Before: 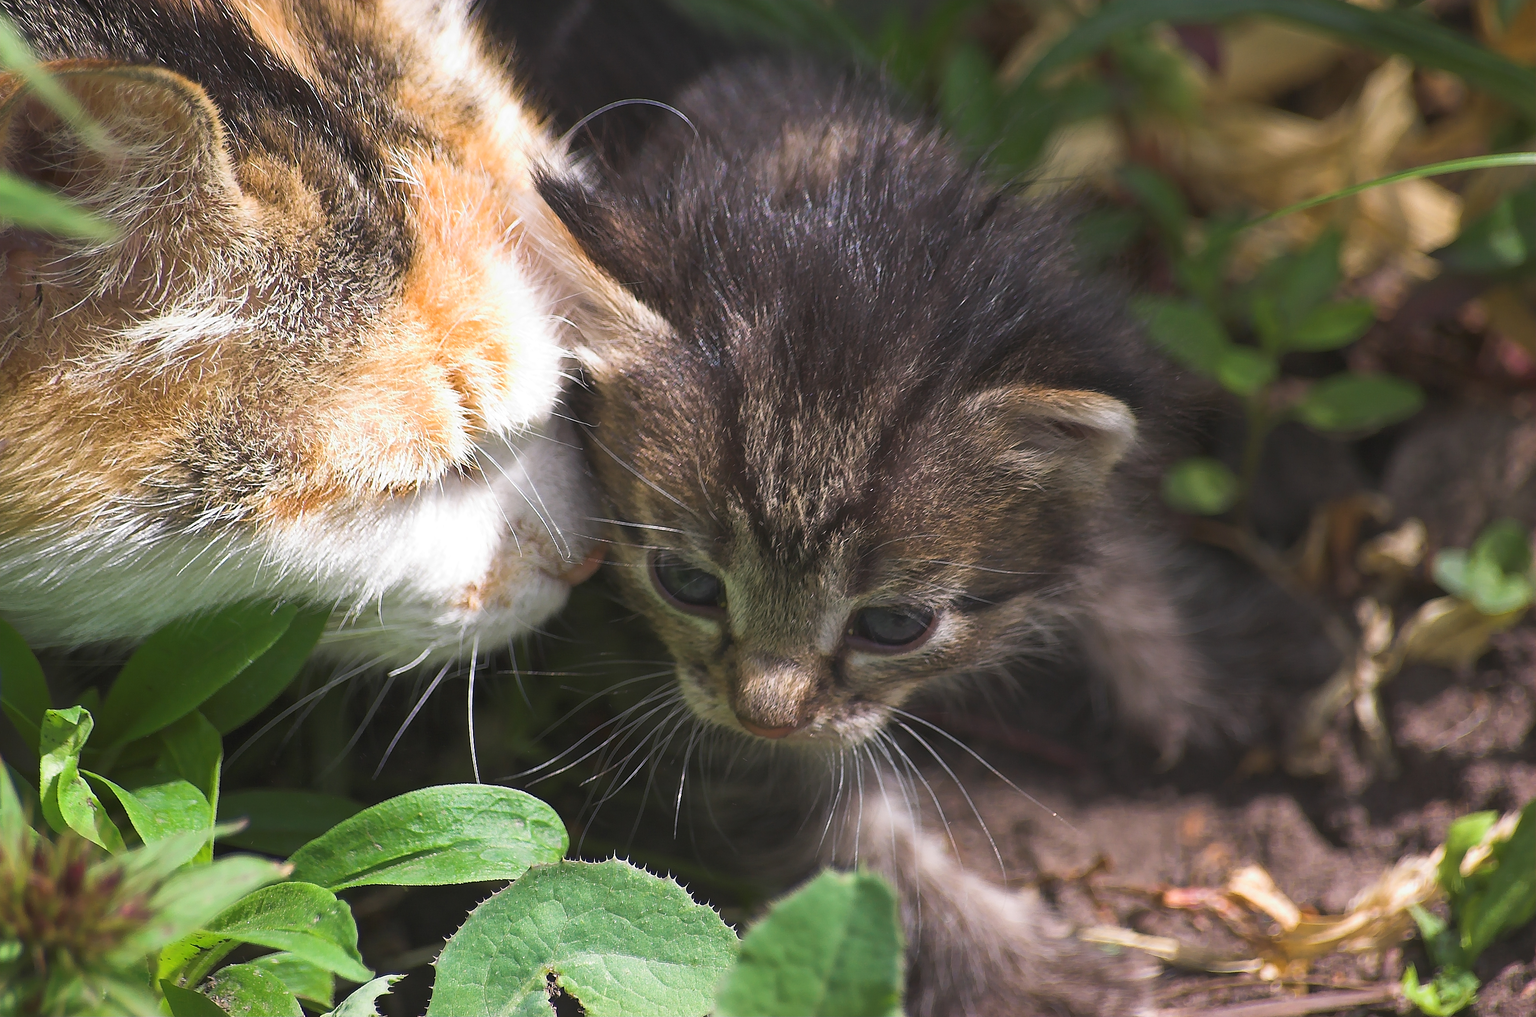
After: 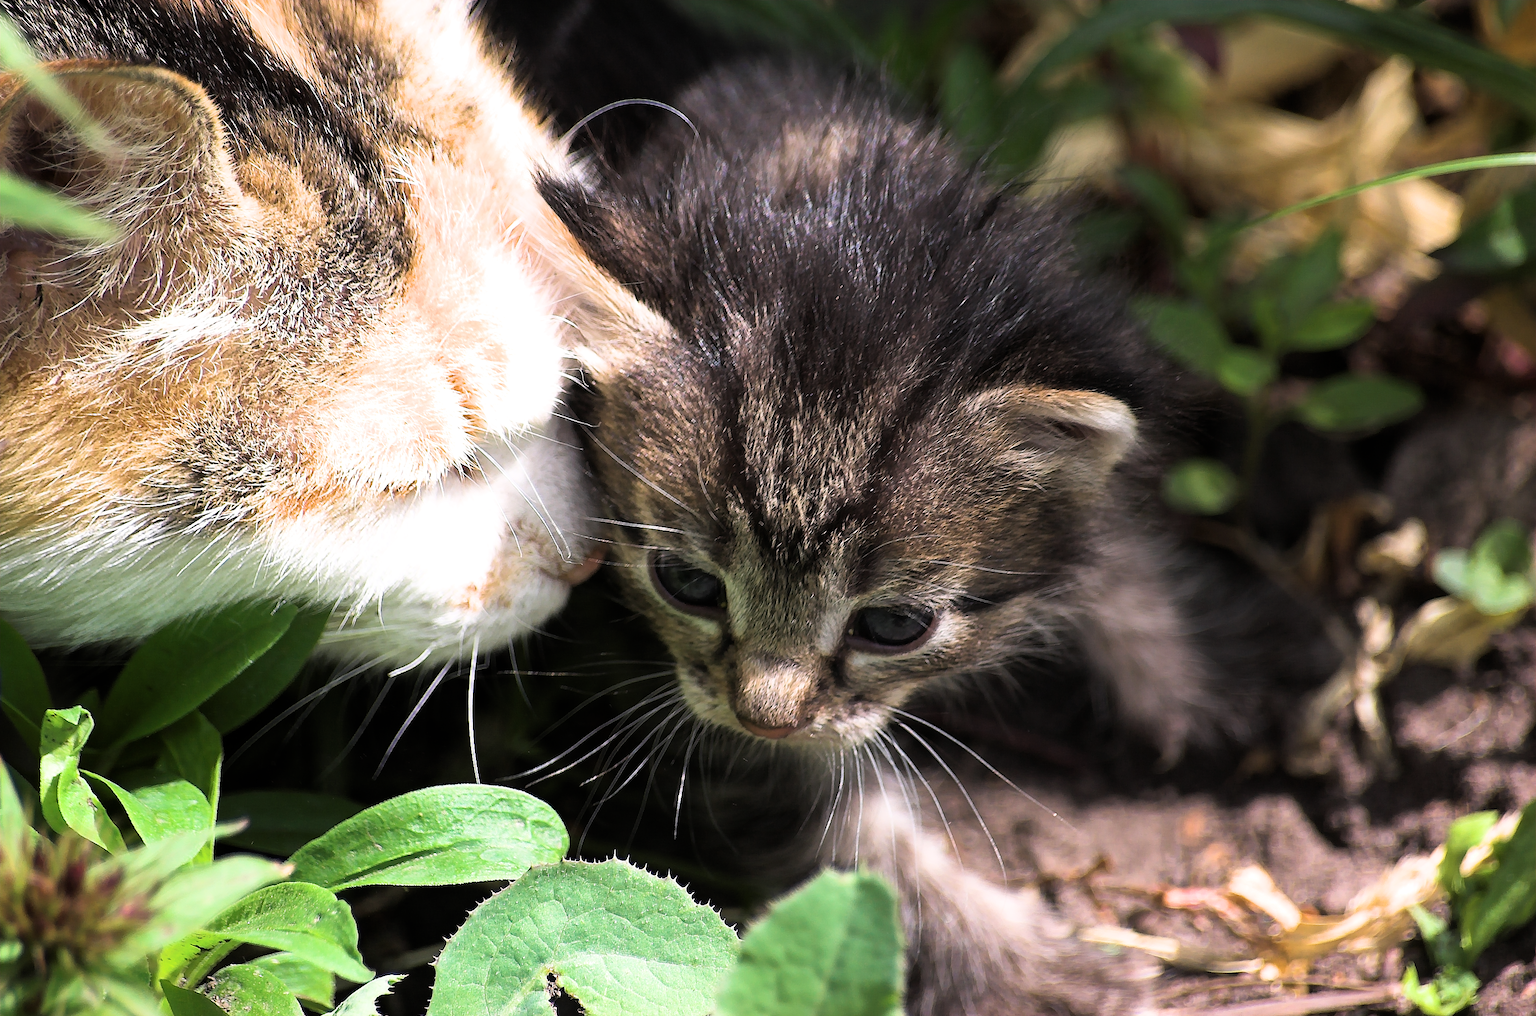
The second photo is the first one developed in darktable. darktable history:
filmic rgb: middle gray luminance 21.68%, black relative exposure -14.07 EV, white relative exposure 2.95 EV, target black luminance 0%, hardness 8.81, latitude 60.4%, contrast 1.213, highlights saturation mix 3.79%, shadows ↔ highlights balance 41.18%
tone equalizer: -8 EV -0.729 EV, -7 EV -0.679 EV, -6 EV -0.571 EV, -5 EV -0.406 EV, -3 EV 0.374 EV, -2 EV 0.6 EV, -1 EV 0.675 EV, +0 EV 0.733 EV, mask exposure compensation -0.503 EV
